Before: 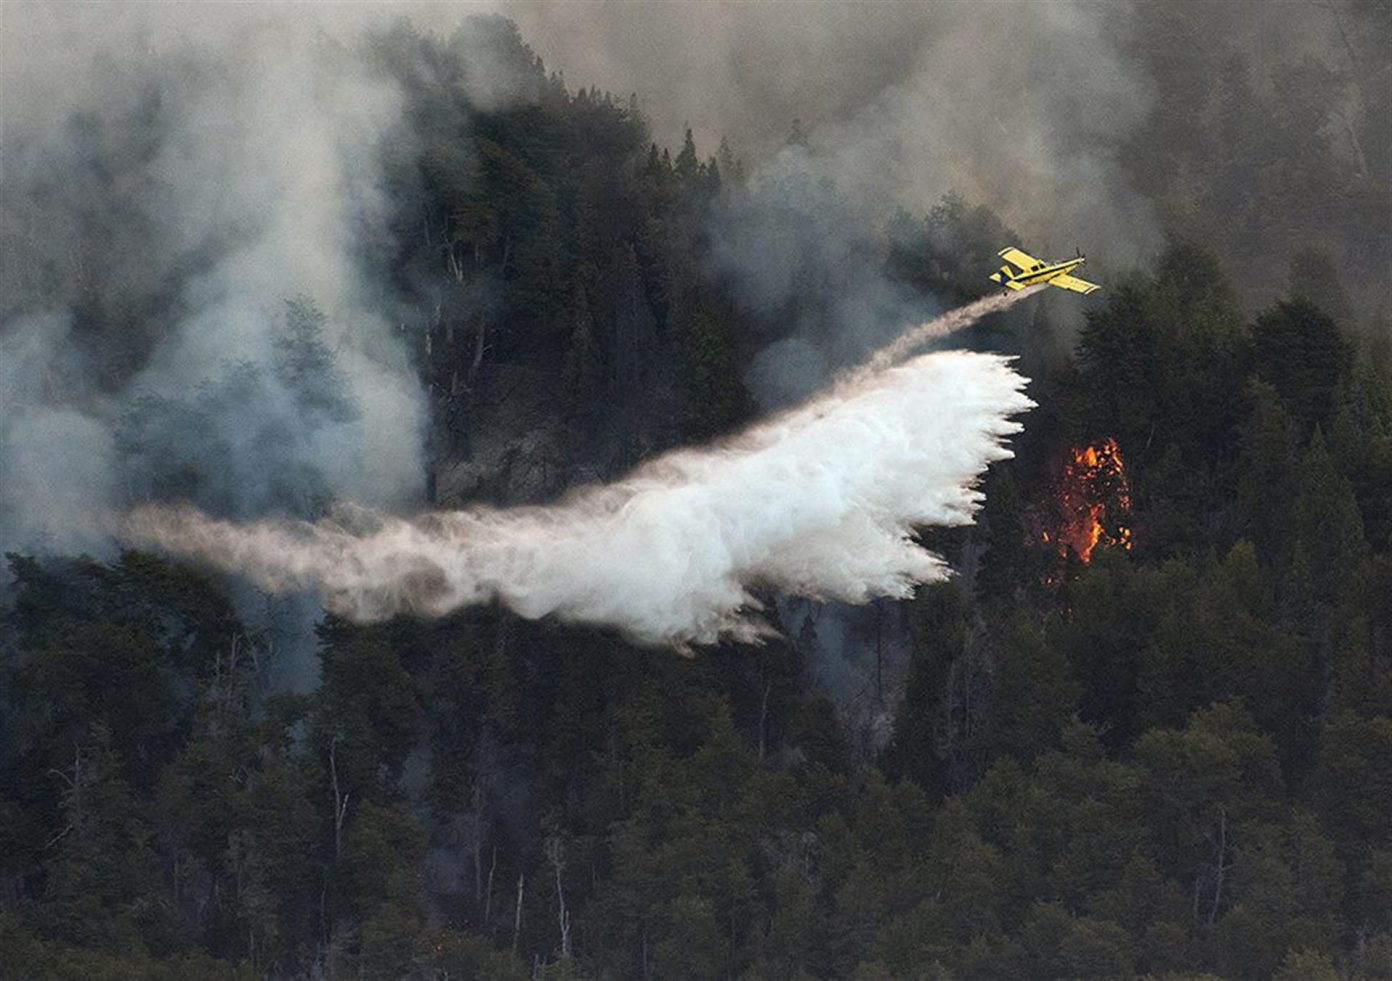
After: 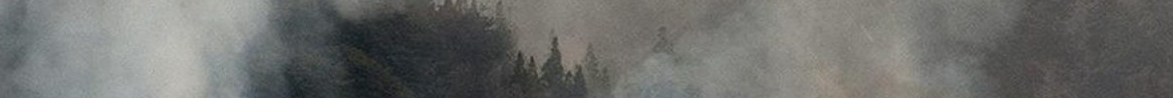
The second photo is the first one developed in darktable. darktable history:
crop and rotate: left 9.644%, top 9.491%, right 6.021%, bottom 80.509%
base curve: curves: ch0 [(0, 0) (0.989, 0.992)], preserve colors none
